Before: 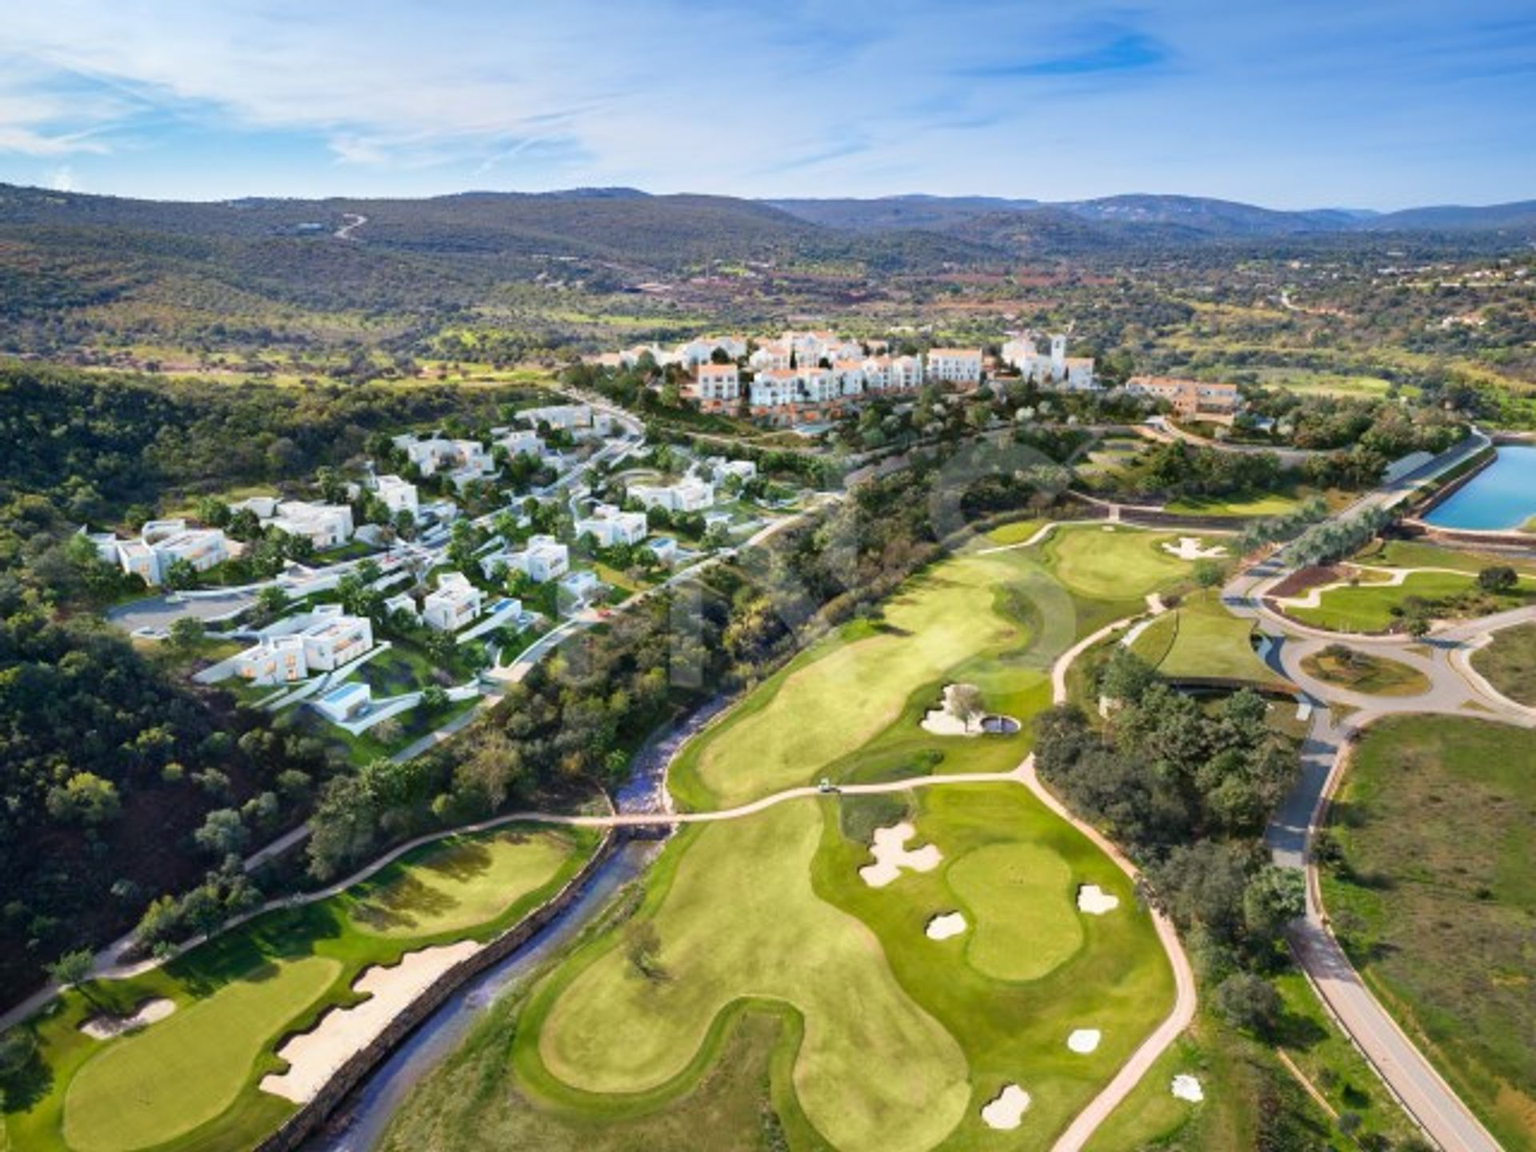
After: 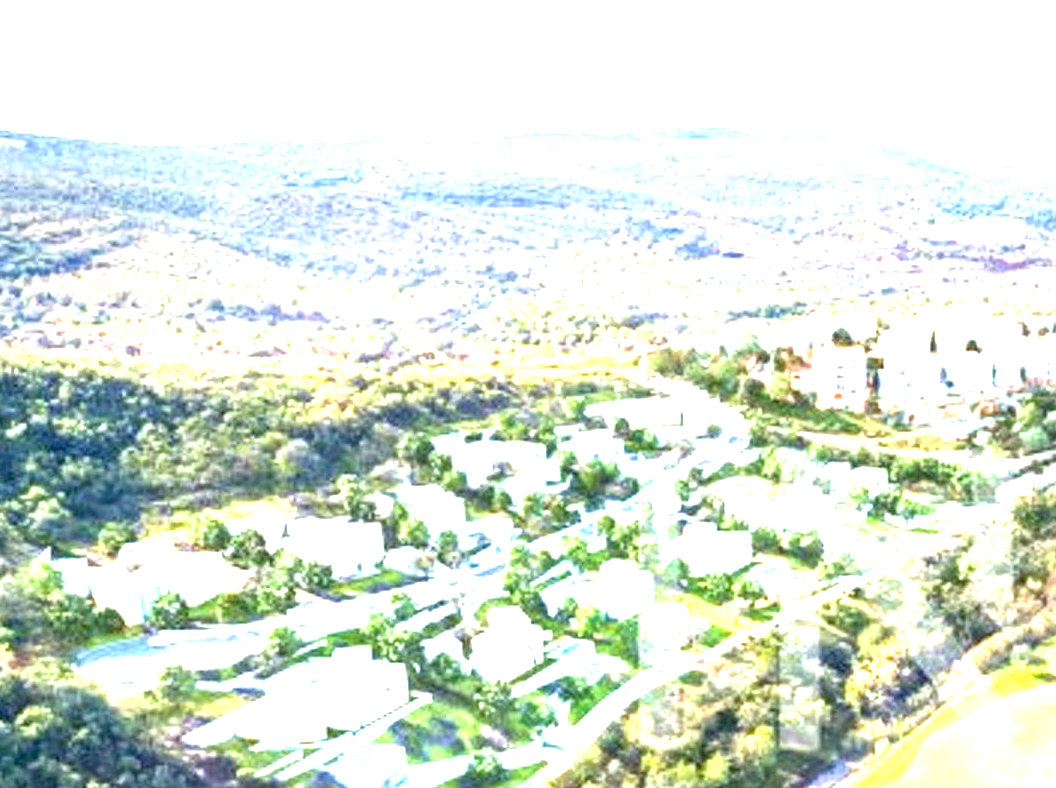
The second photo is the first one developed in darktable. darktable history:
crop and rotate: left 3.024%, top 7.562%, right 41.932%, bottom 37.715%
levels: levels [0, 0.492, 0.984]
local contrast: on, module defaults
exposure: black level correction 0.001, exposure 2.587 EV, compensate exposure bias true, compensate highlight preservation false
